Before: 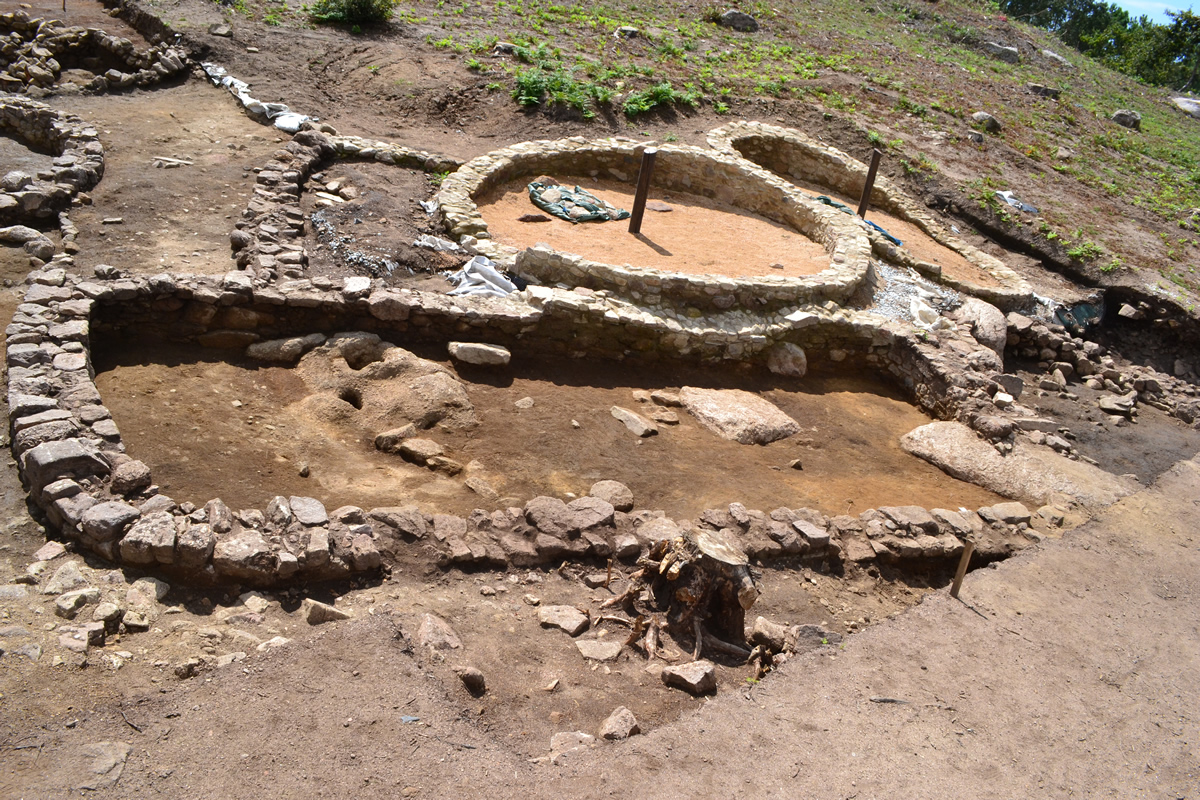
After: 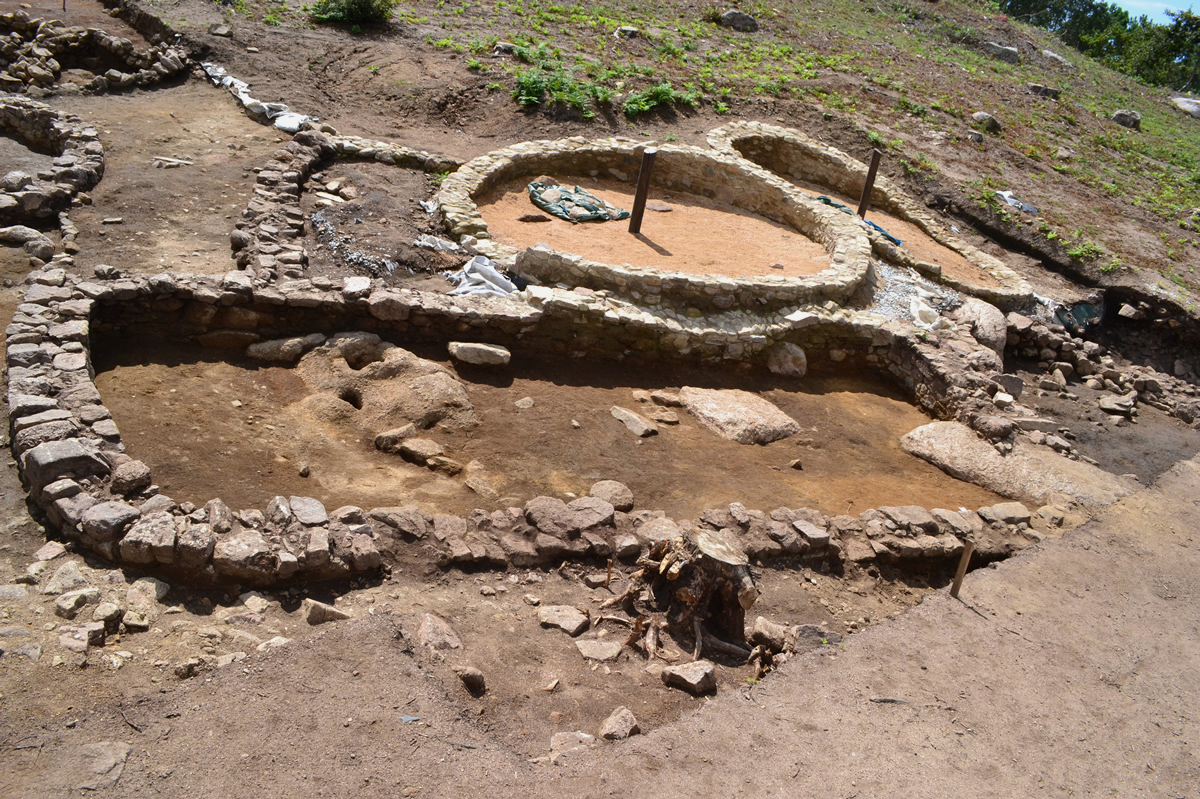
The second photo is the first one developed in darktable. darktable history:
exposure: exposure -0.155 EV, compensate exposure bias true, compensate highlight preservation false
crop: bottom 0.052%
